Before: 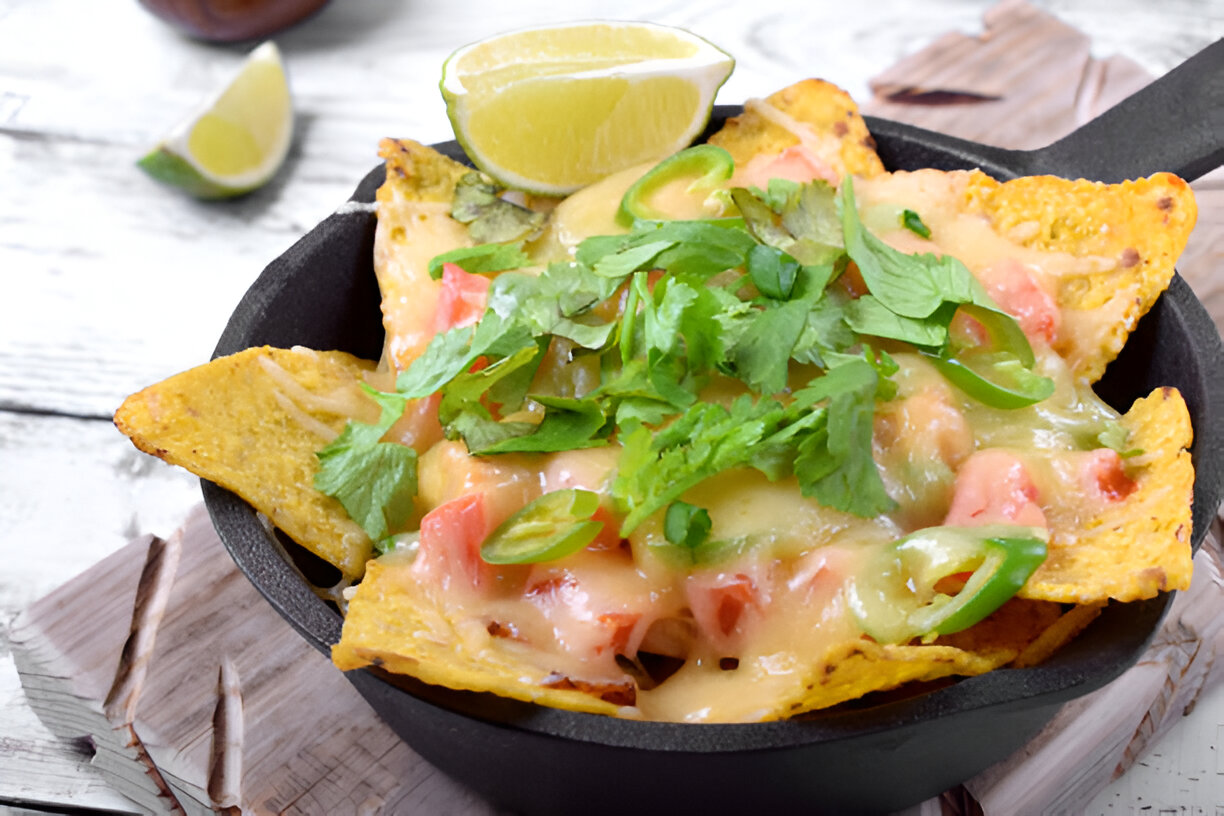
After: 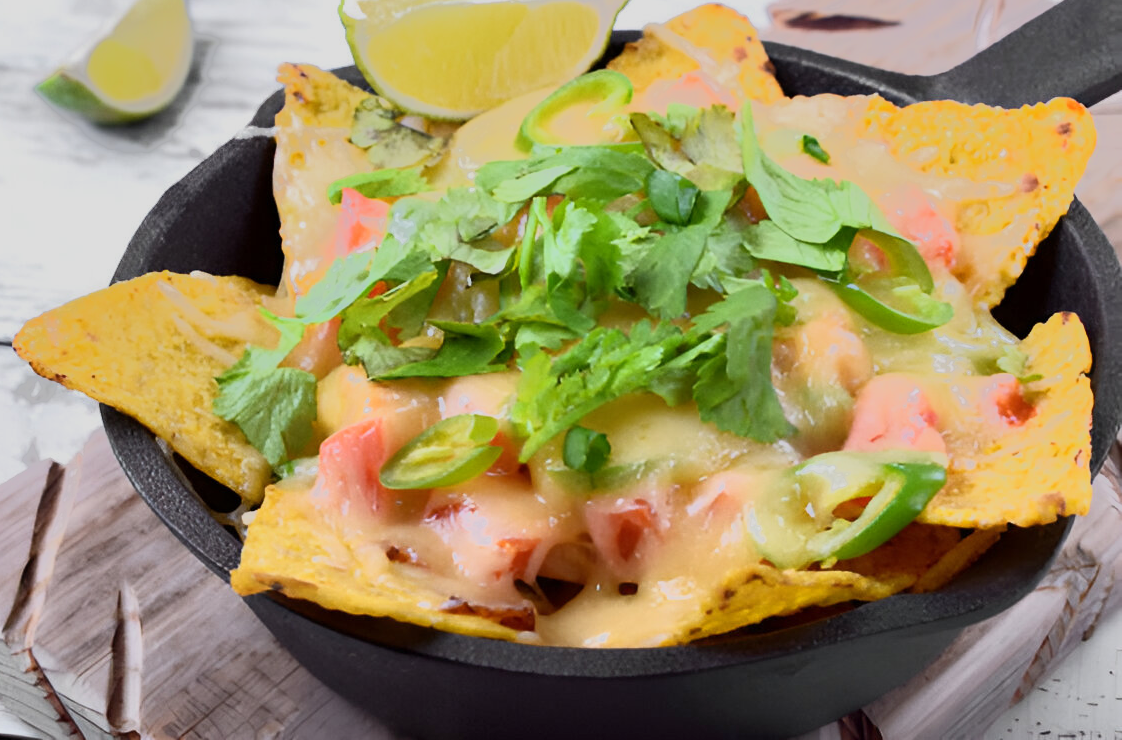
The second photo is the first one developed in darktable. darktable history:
tone equalizer: -7 EV -0.63 EV, -6 EV 1 EV, -5 EV -0.45 EV, -4 EV 0.43 EV, -3 EV 0.41 EV, -2 EV 0.15 EV, -1 EV -0.15 EV, +0 EV -0.39 EV, smoothing diameter 25%, edges refinement/feathering 10, preserve details guided filter
crop and rotate: left 8.262%, top 9.226%
